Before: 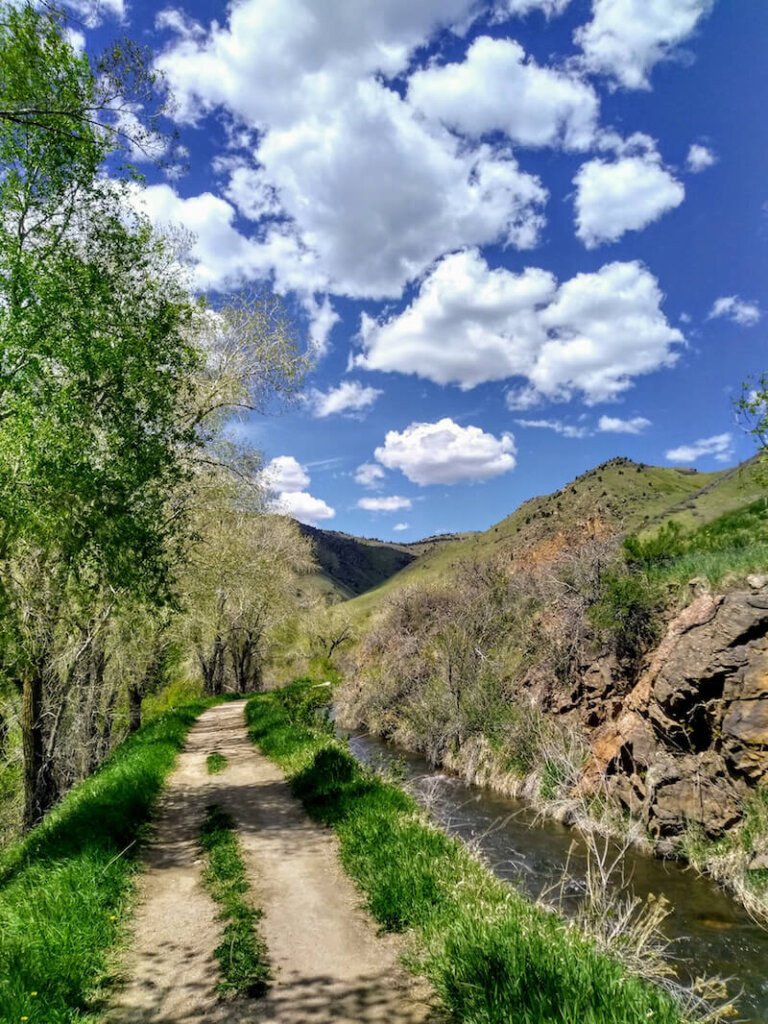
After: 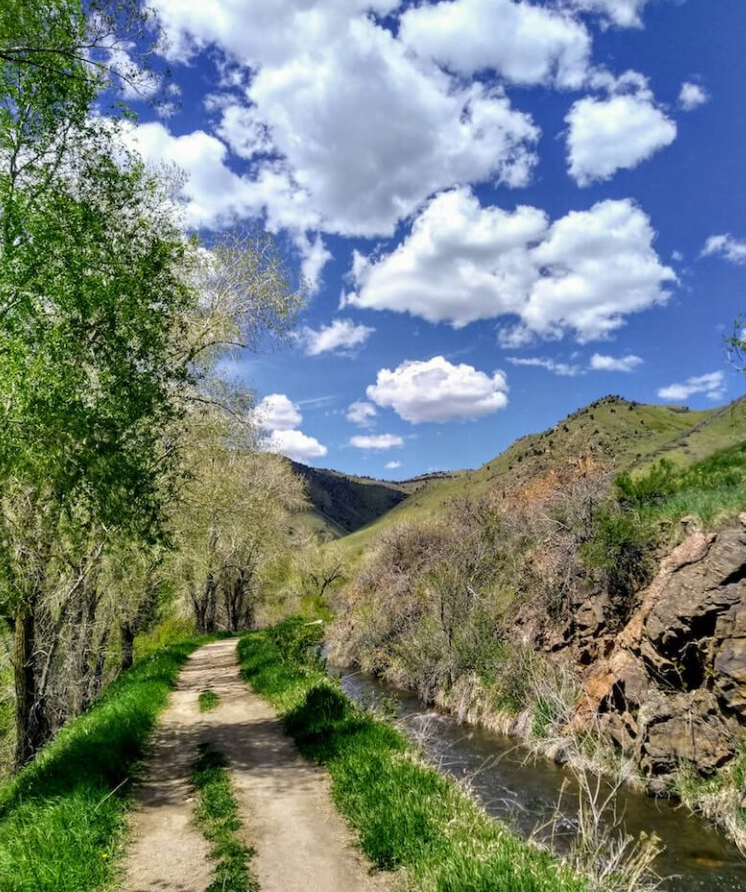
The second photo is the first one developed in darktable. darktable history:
crop: left 1.145%, top 6.103%, right 1.656%, bottom 6.735%
